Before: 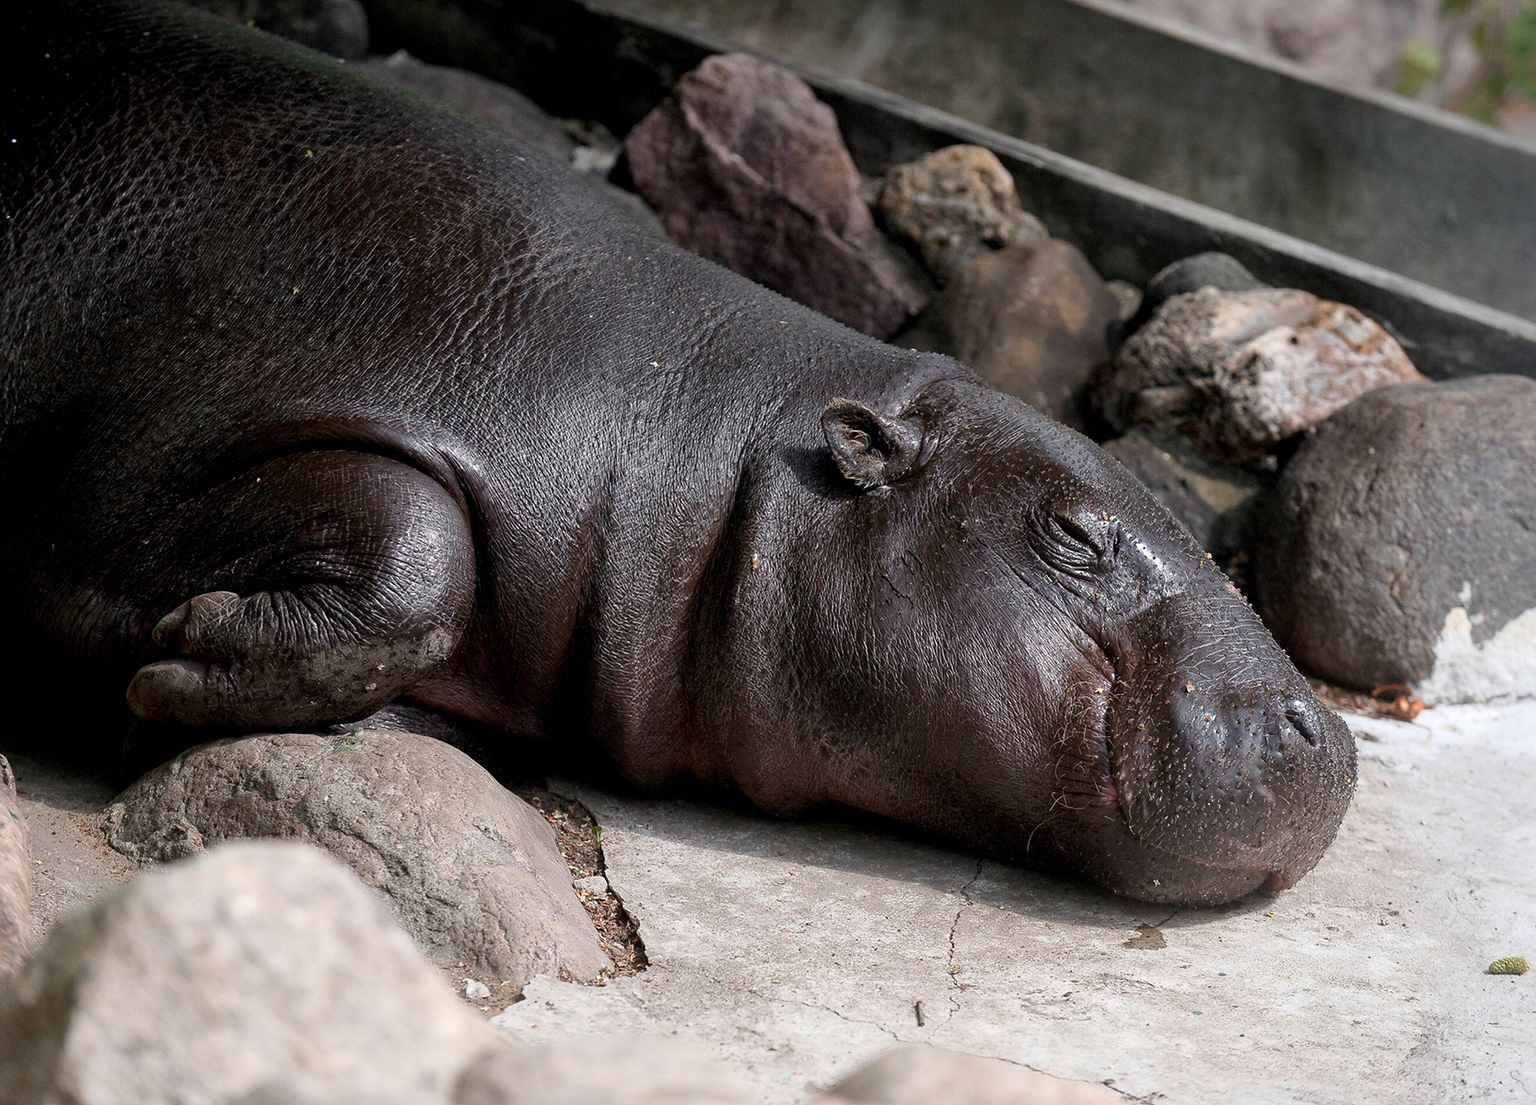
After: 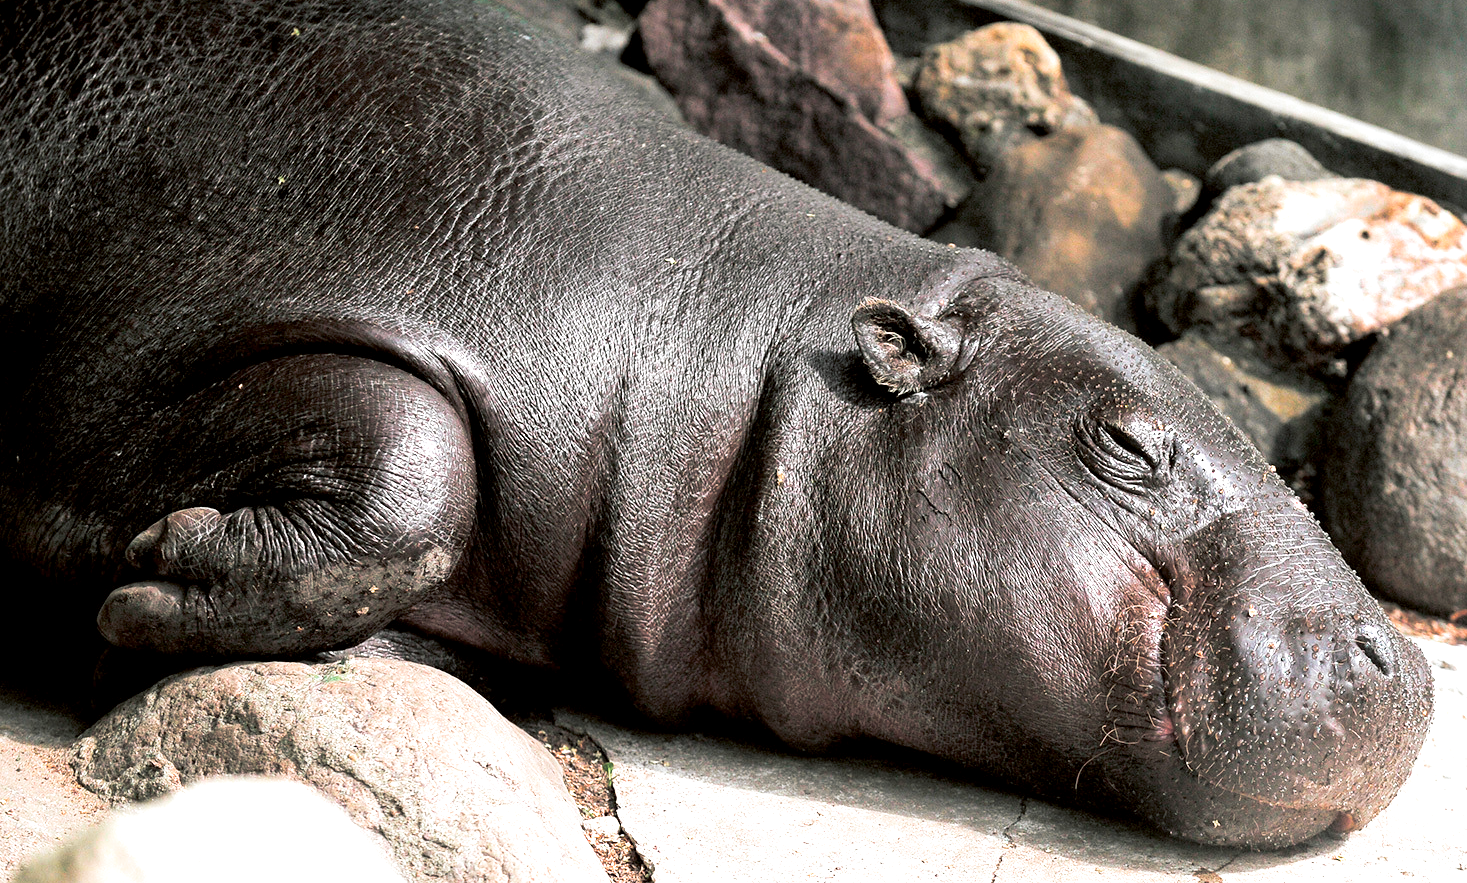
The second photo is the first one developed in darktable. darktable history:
tone curve: curves: ch0 [(0, 0) (0.051, 0.047) (0.102, 0.099) (0.232, 0.249) (0.462, 0.501) (0.698, 0.761) (0.908, 0.946) (1, 1)]; ch1 [(0, 0) (0.339, 0.298) (0.402, 0.363) (0.453, 0.413) (0.485, 0.469) (0.494, 0.493) (0.504, 0.501) (0.525, 0.533) (0.563, 0.591) (0.597, 0.631) (1, 1)]; ch2 [(0, 0) (0.48, 0.48) (0.504, 0.5) (0.539, 0.554) (0.59, 0.628) (0.642, 0.682) (0.824, 0.815) (1, 1)], color space Lab, independent channels, preserve colors none
white balance: emerald 1
crop and rotate: left 2.425%, top 11.305%, right 9.6%, bottom 15.08%
exposure: black level correction 0, exposure 1.2 EV, compensate exposure bias true, compensate highlight preservation false
color correction: highlights a* -0.482, highlights b* 0.161, shadows a* 4.66, shadows b* 20.72
split-toning: shadows › hue 201.6°, shadows › saturation 0.16, highlights › hue 50.4°, highlights › saturation 0.2, balance -49.9
